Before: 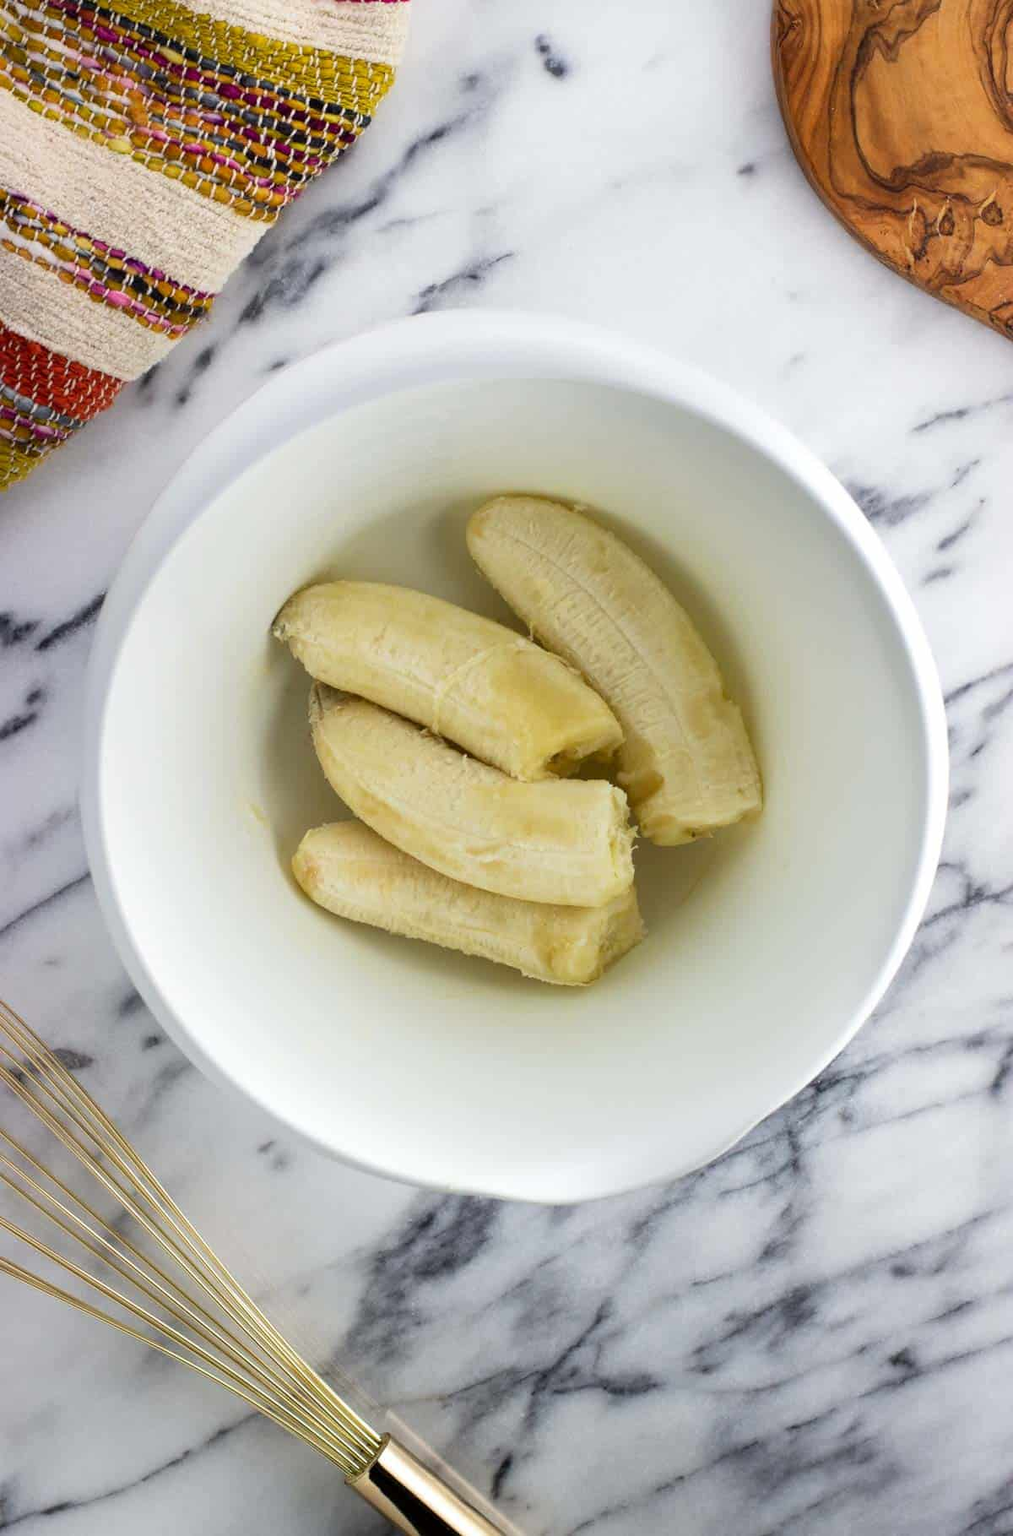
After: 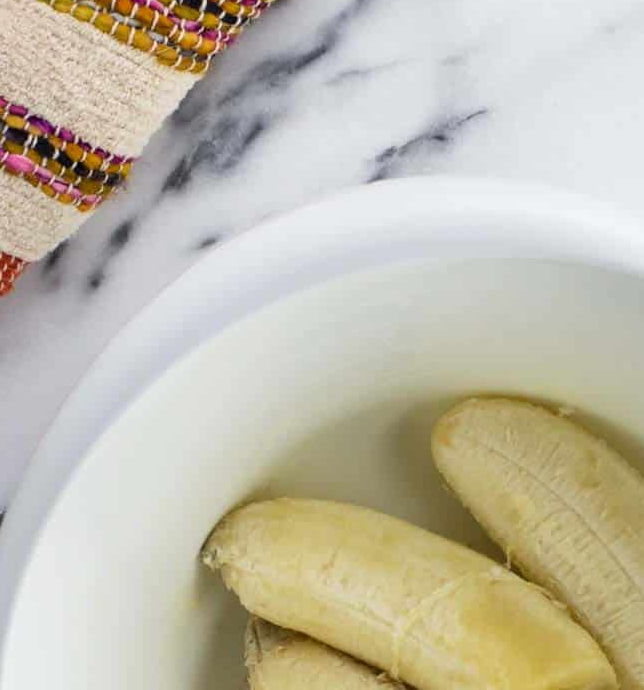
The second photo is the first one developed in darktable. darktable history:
crop: left 10.109%, top 10.491%, right 36.16%, bottom 51.576%
